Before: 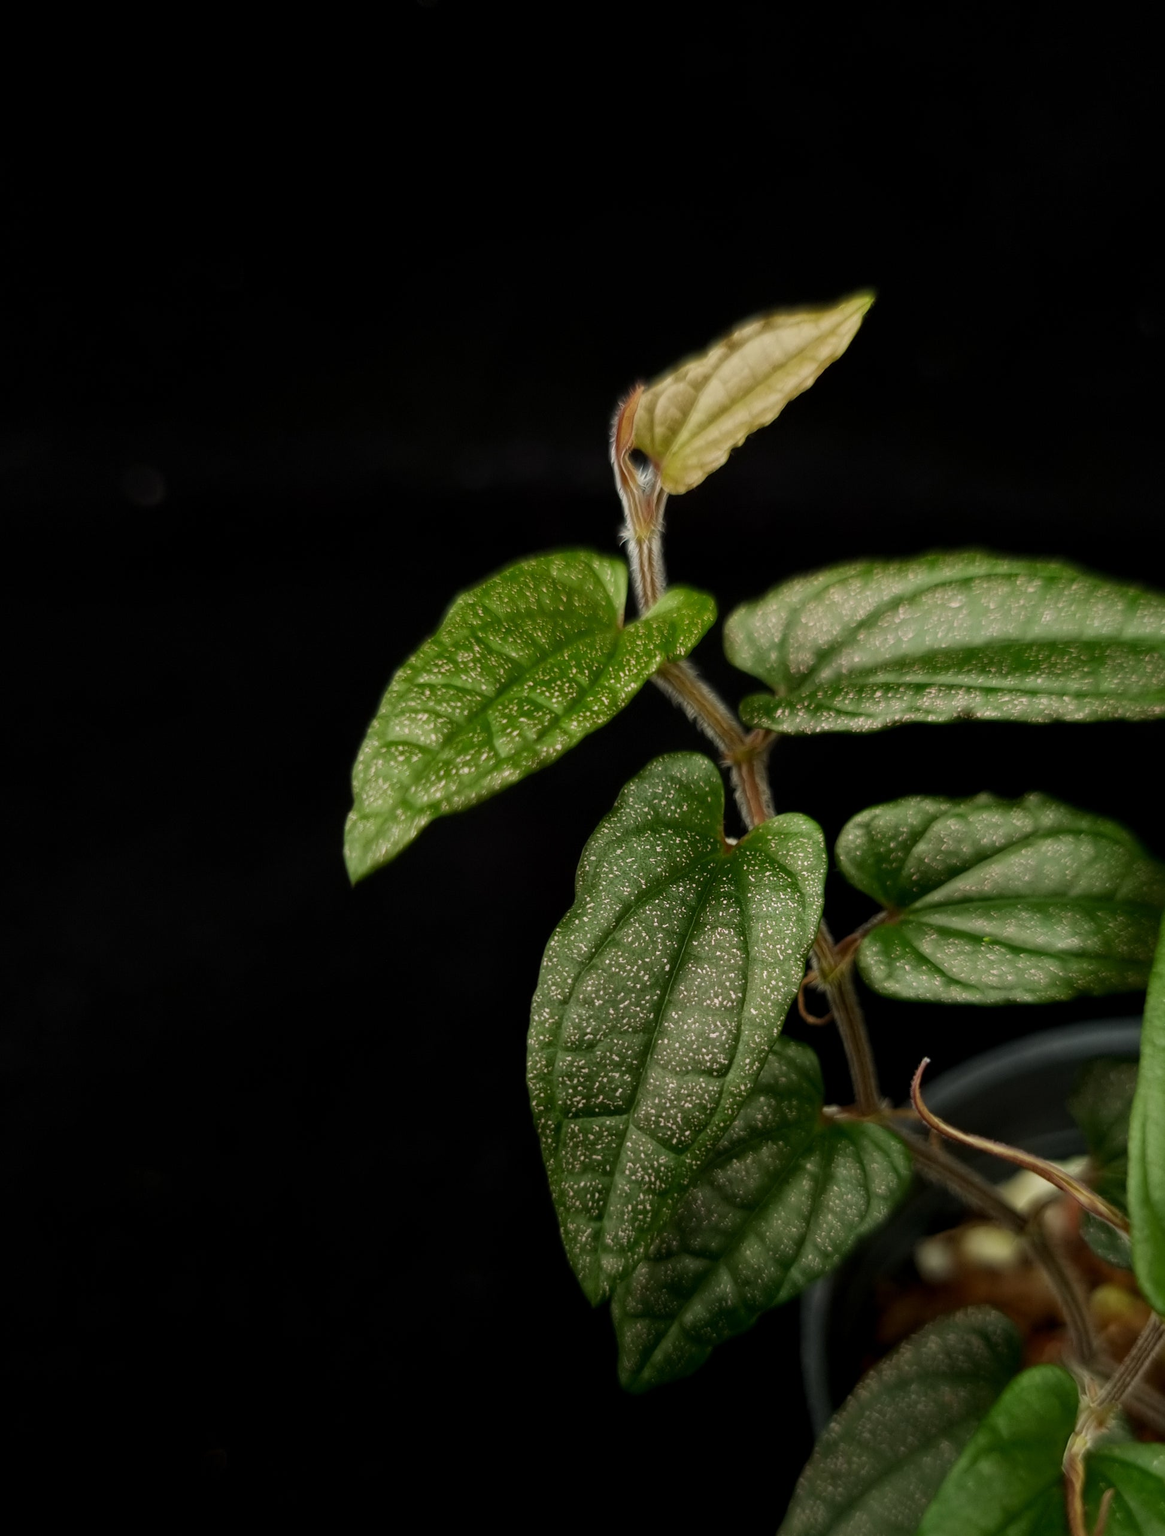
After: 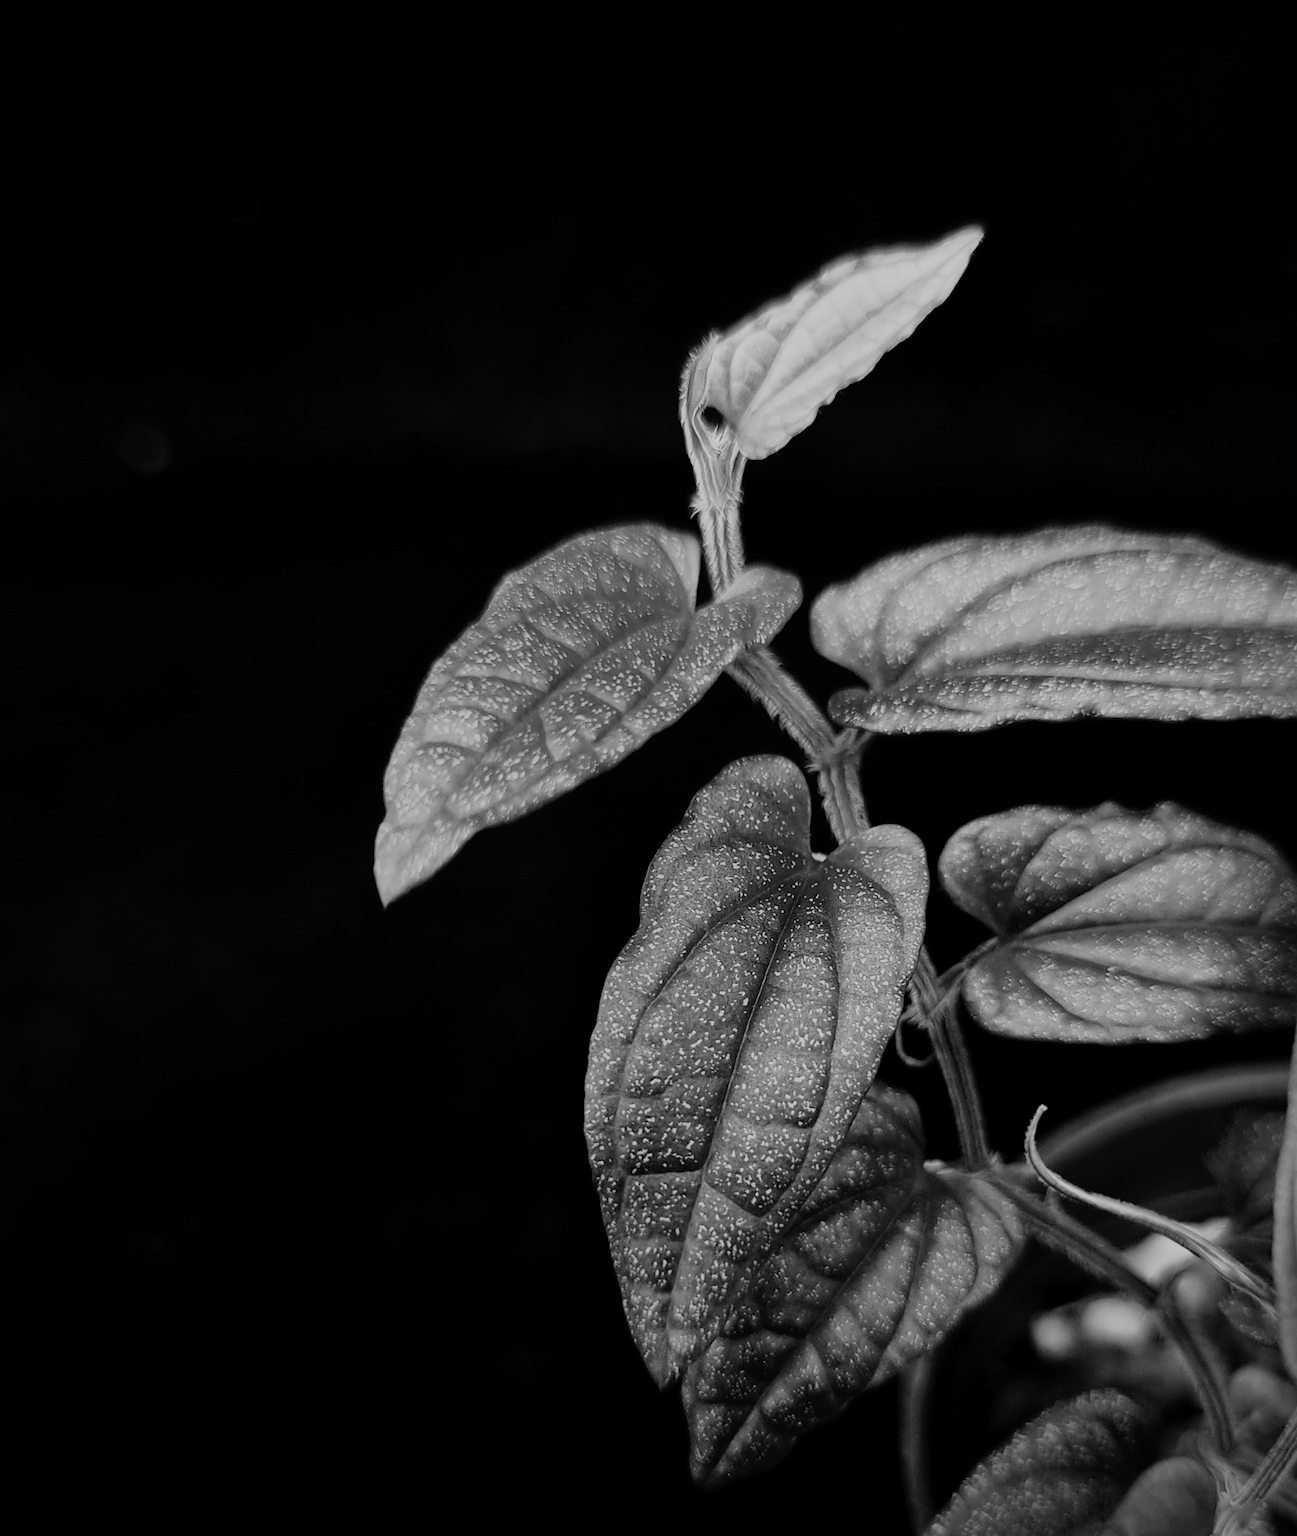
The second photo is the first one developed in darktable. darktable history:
shadows and highlights: white point adjustment -3.64, highlights -63.34, highlights color adjustment 42%, soften with gaussian
vignetting: on, module defaults
monochrome: a 79.32, b 81.83, size 1.1
color balance rgb: linear chroma grading › global chroma 10%, perceptual saturation grading › global saturation 30%, global vibrance 10%
crop: left 1.507%, top 6.147%, right 1.379%, bottom 6.637%
base curve: curves: ch0 [(0, 0) (0.012, 0.01) (0.073, 0.168) (0.31, 0.711) (0.645, 0.957) (1, 1)], preserve colors none
sharpen: amount 0.478
